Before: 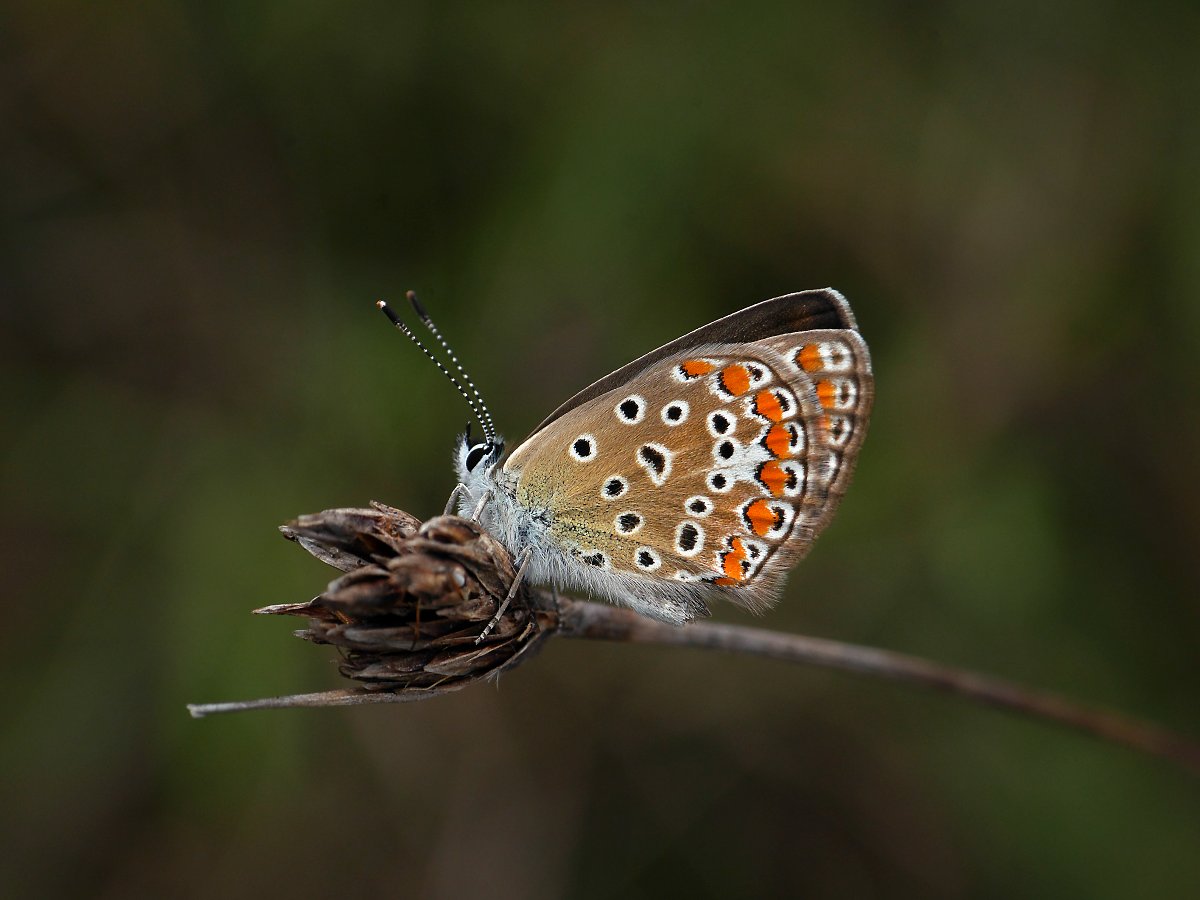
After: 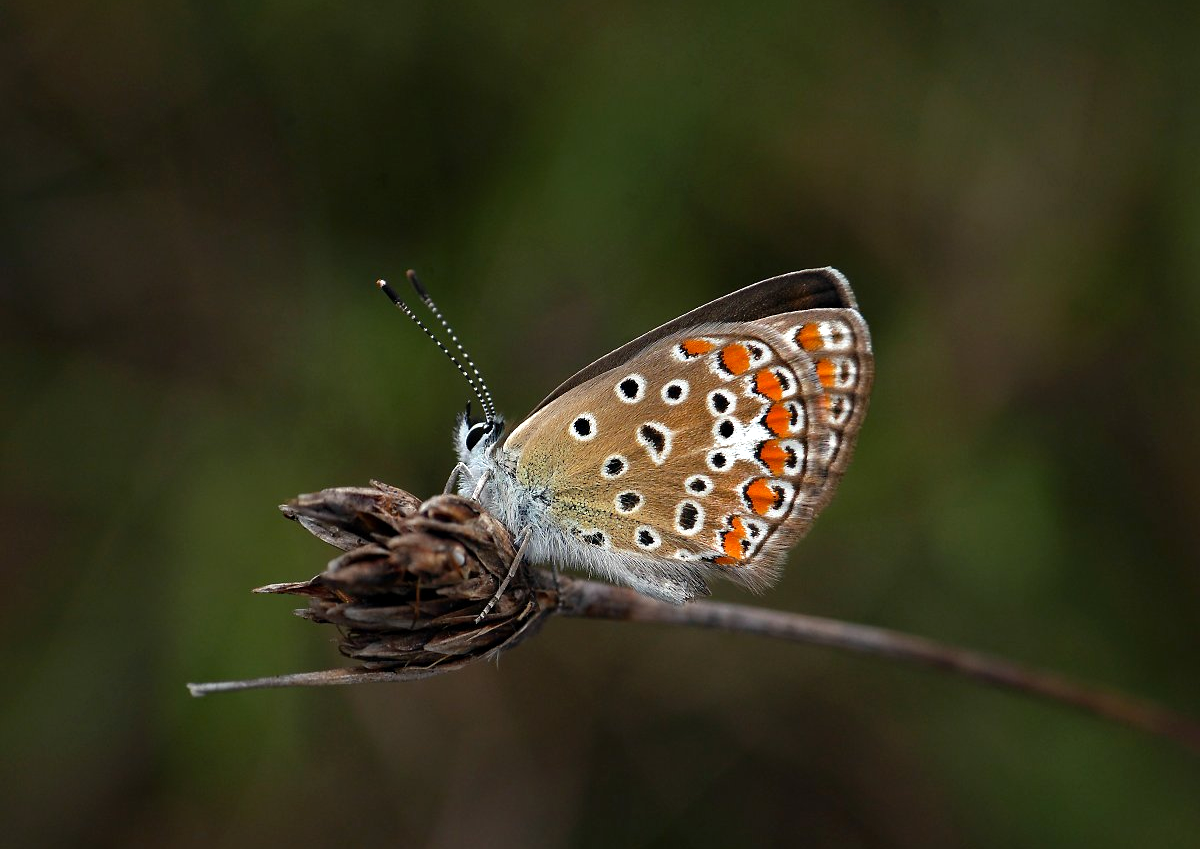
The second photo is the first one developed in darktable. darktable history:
haze removal: compatibility mode true, adaptive false
crop and rotate: top 2.345%, bottom 3.223%
